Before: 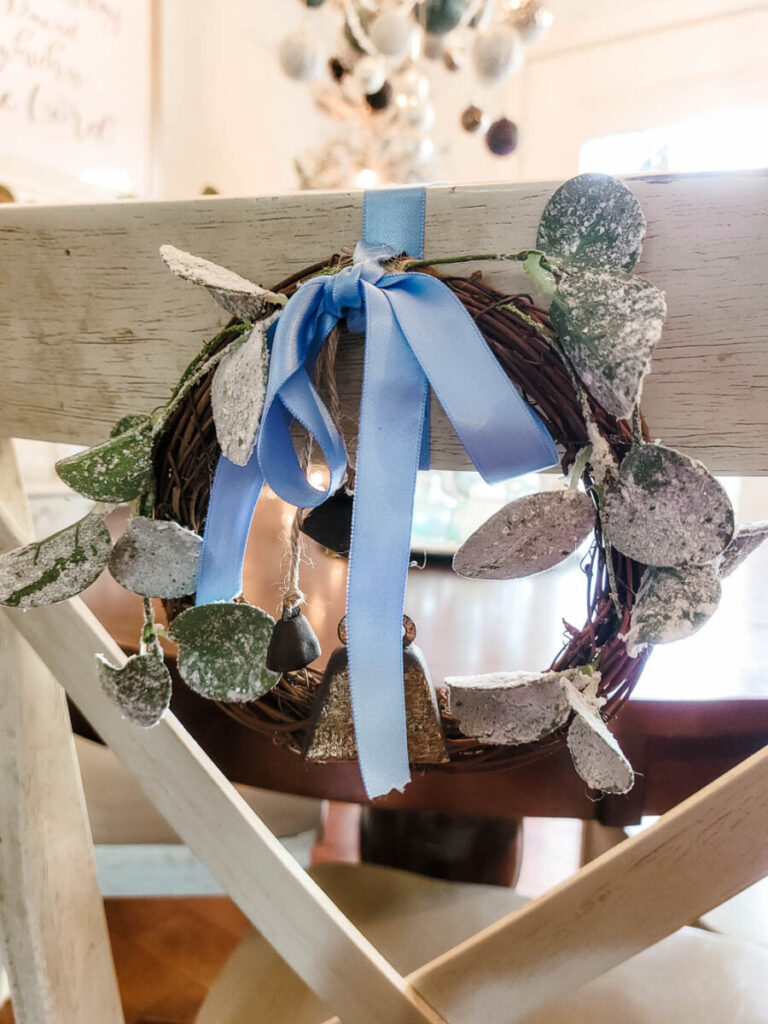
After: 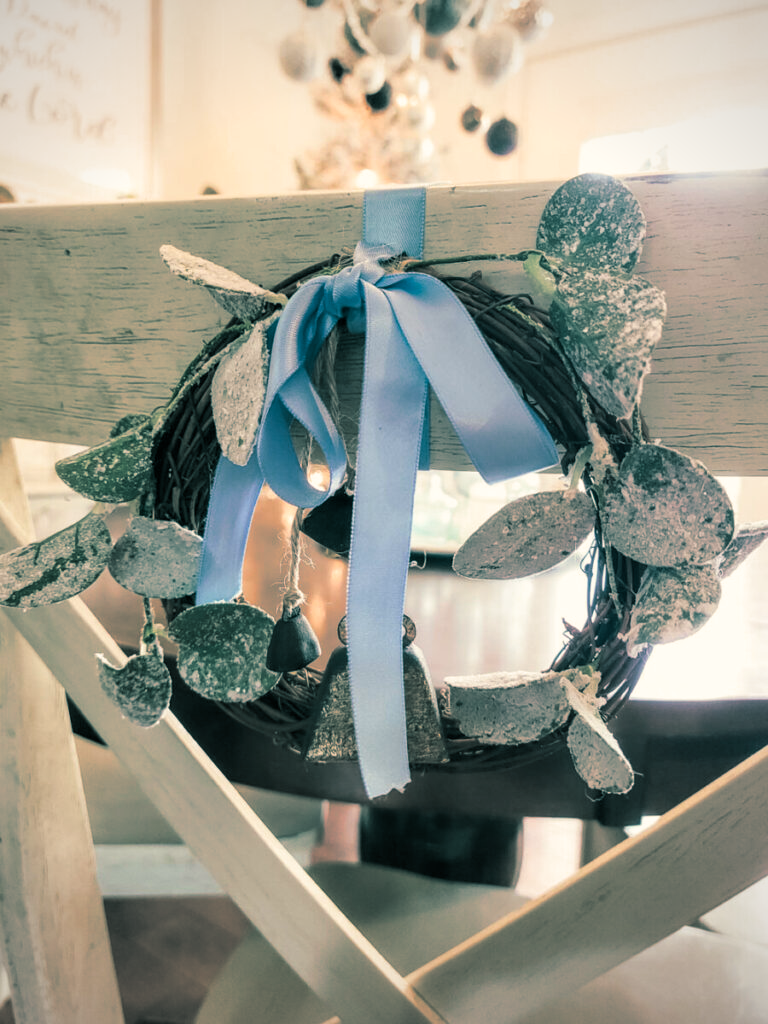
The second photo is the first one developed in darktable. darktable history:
vignetting: fall-off radius 60.92%
split-toning: shadows › hue 186.43°, highlights › hue 49.29°, compress 30.29%
white balance: red 1.045, blue 0.932
